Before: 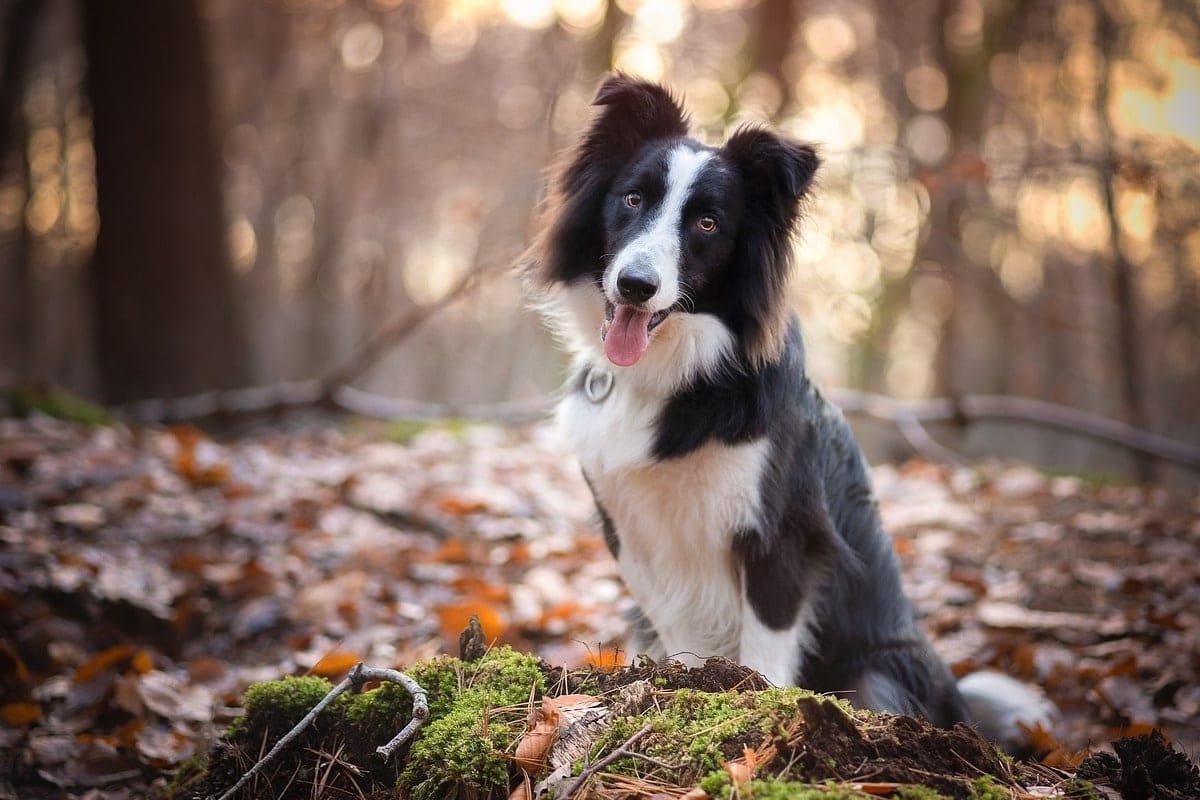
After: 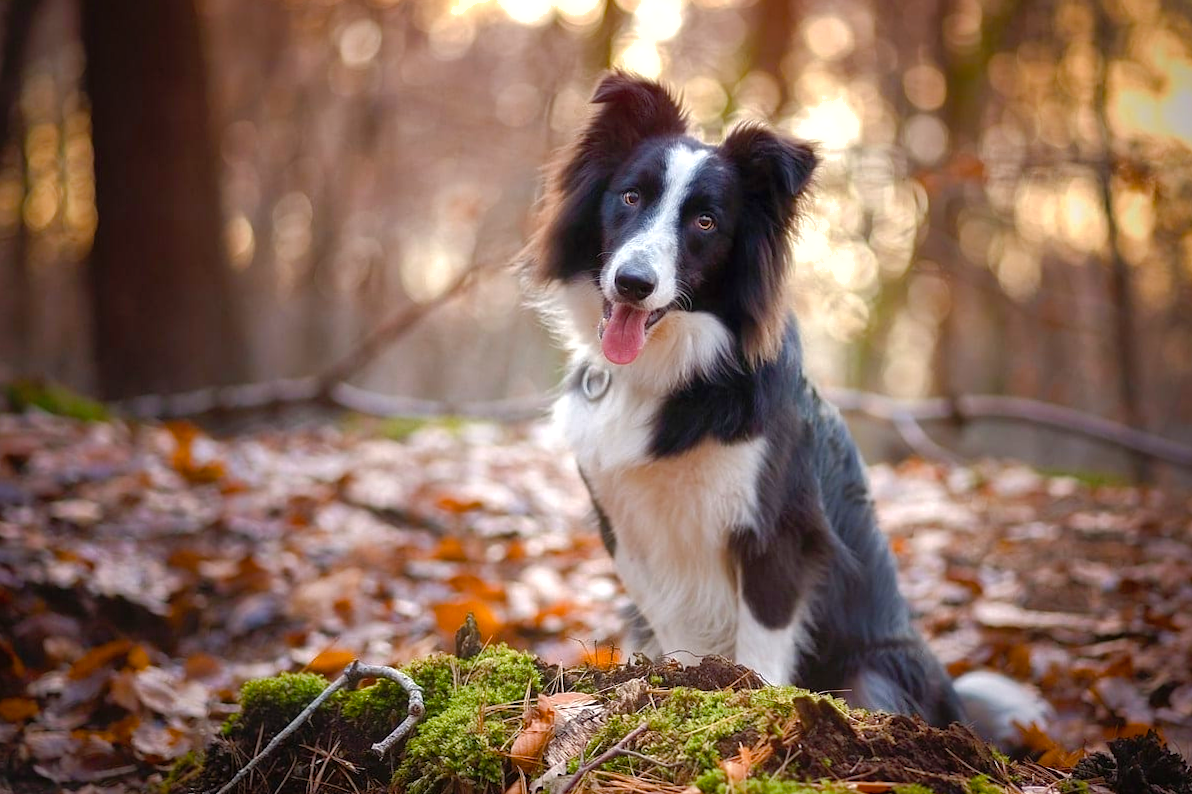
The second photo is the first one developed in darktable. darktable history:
shadows and highlights: on, module defaults
crop and rotate: angle -0.251°
color balance rgb: highlights gain › chroma 0.121%, highlights gain › hue 332.37°, perceptual saturation grading › global saturation 0.21%, perceptual saturation grading › highlights -17.603%, perceptual saturation grading › mid-tones 33.2%, perceptual saturation grading › shadows 50.414%, global vibrance 25.067%, contrast 9.886%
